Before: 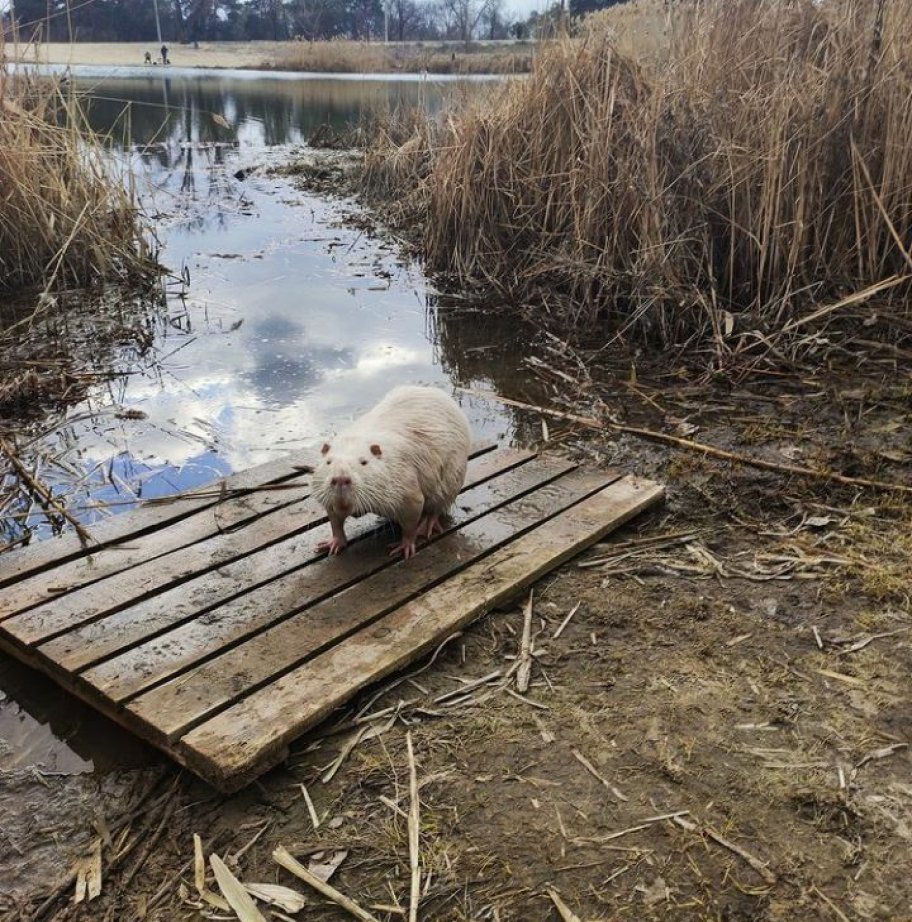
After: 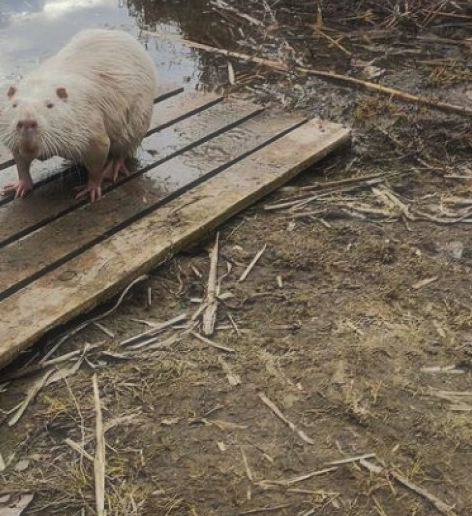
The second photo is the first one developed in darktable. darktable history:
shadows and highlights: shadows 40, highlights -60
crop: left 34.479%, top 38.822%, right 13.718%, bottom 5.172%
haze removal: strength -0.1, adaptive false
